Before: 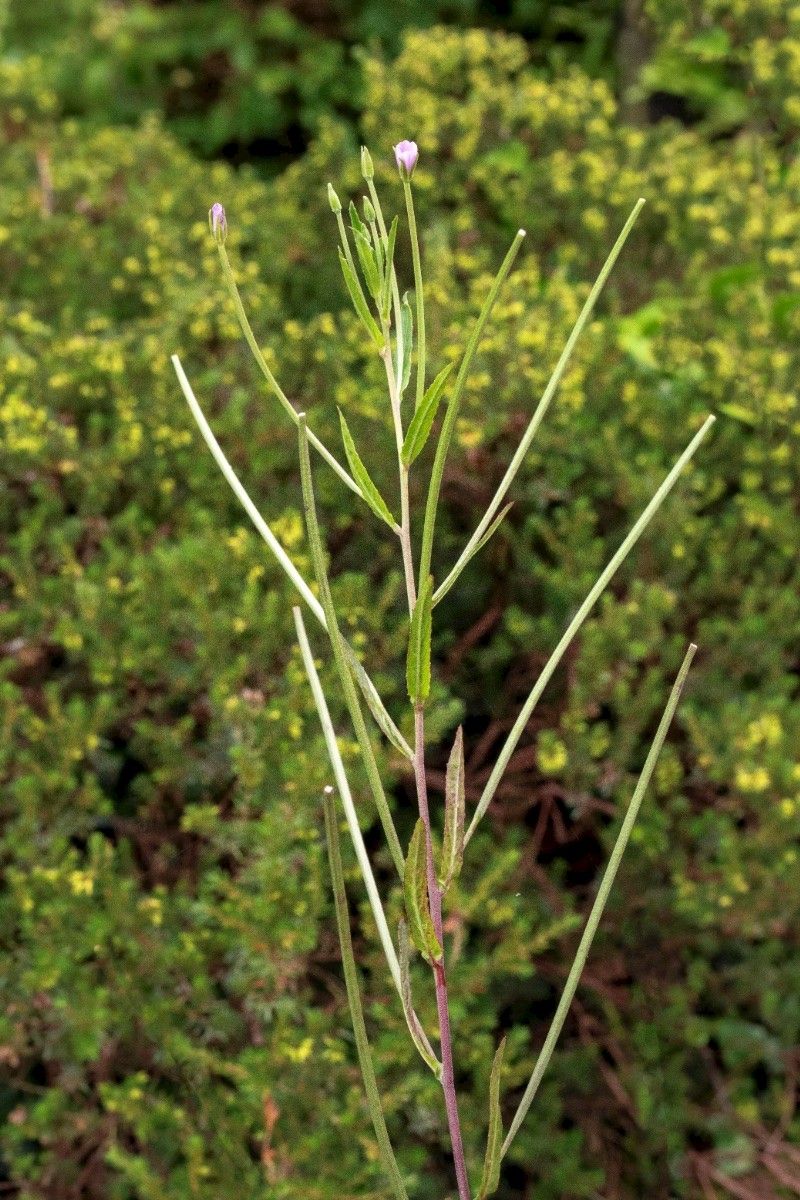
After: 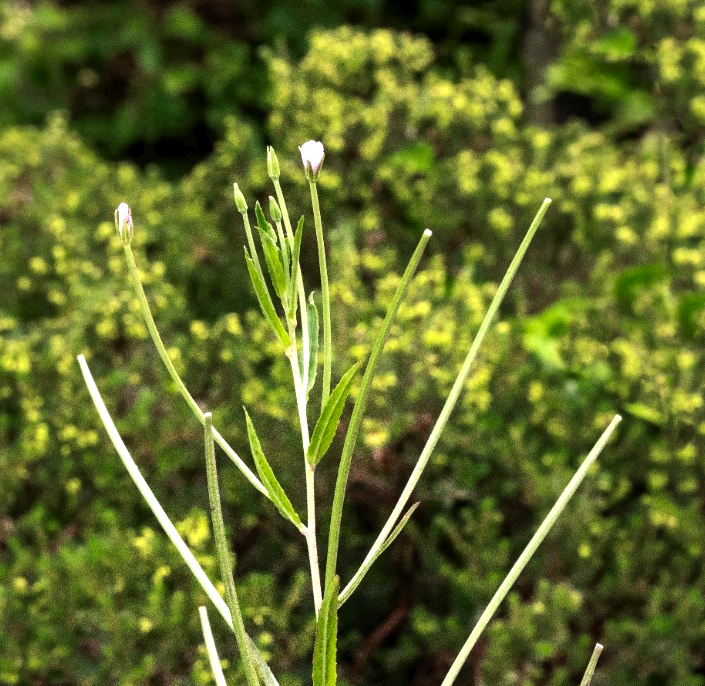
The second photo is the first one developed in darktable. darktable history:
tone equalizer: -8 EV -1.08 EV, -7 EV -1.01 EV, -6 EV -0.867 EV, -5 EV -0.578 EV, -3 EV 0.578 EV, -2 EV 0.867 EV, -1 EV 1.01 EV, +0 EV 1.08 EV, edges refinement/feathering 500, mask exposure compensation -1.57 EV, preserve details no
color zones: curves: ch0 [(0, 0.558) (0.143, 0.548) (0.286, 0.447) (0.429, 0.259) (0.571, 0.5) (0.714, 0.5) (0.857, 0.593) (1, 0.558)]; ch1 [(0, 0.543) (0.01, 0.544) (0.12, 0.492) (0.248, 0.458) (0.5, 0.534) (0.748, 0.5) (0.99, 0.469) (1, 0.543)]; ch2 [(0, 0.507) (0.143, 0.522) (0.286, 0.505) (0.429, 0.5) (0.571, 0.5) (0.714, 0.5) (0.857, 0.5) (1, 0.507)]
crop and rotate: left 11.812%, bottom 42.776%
